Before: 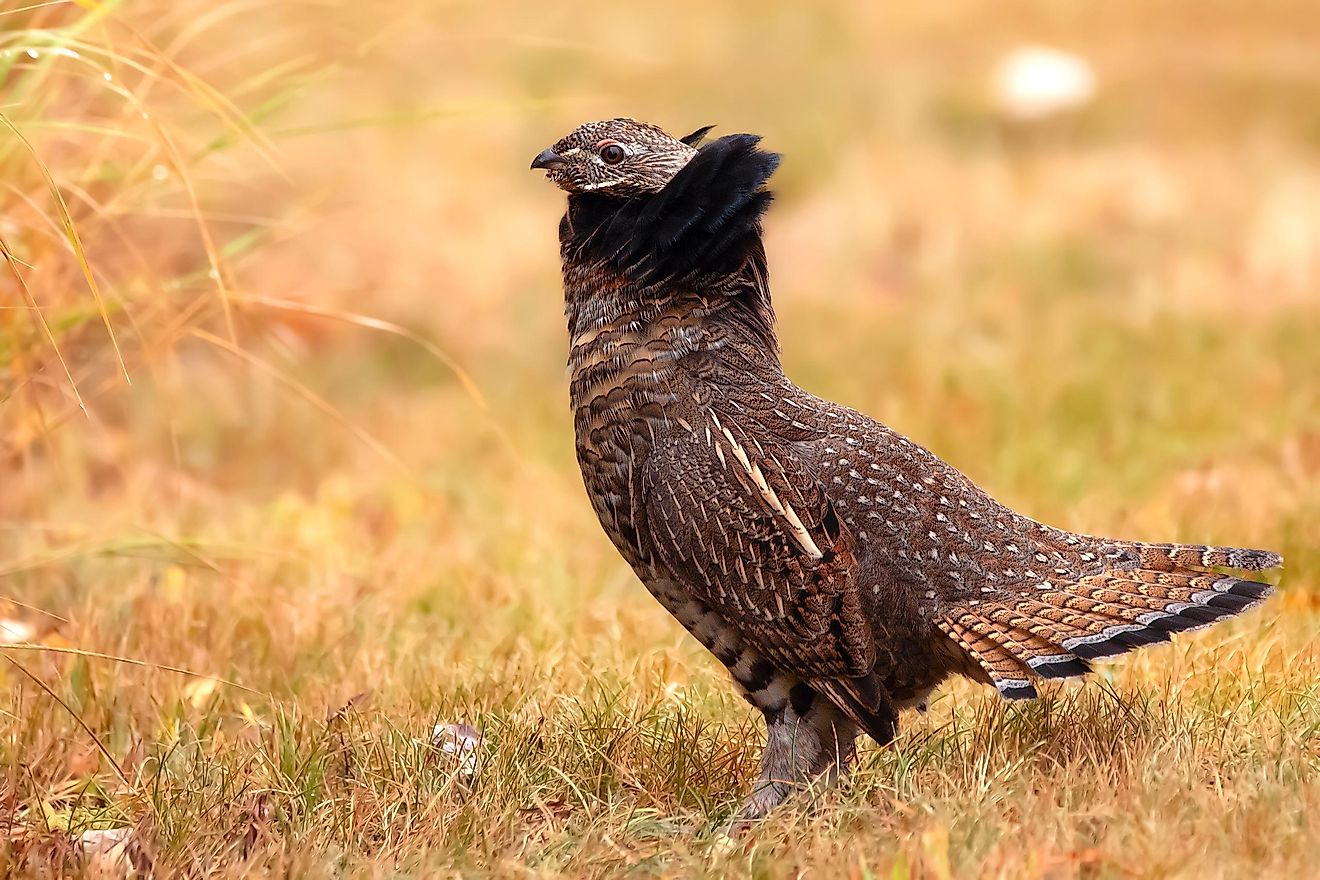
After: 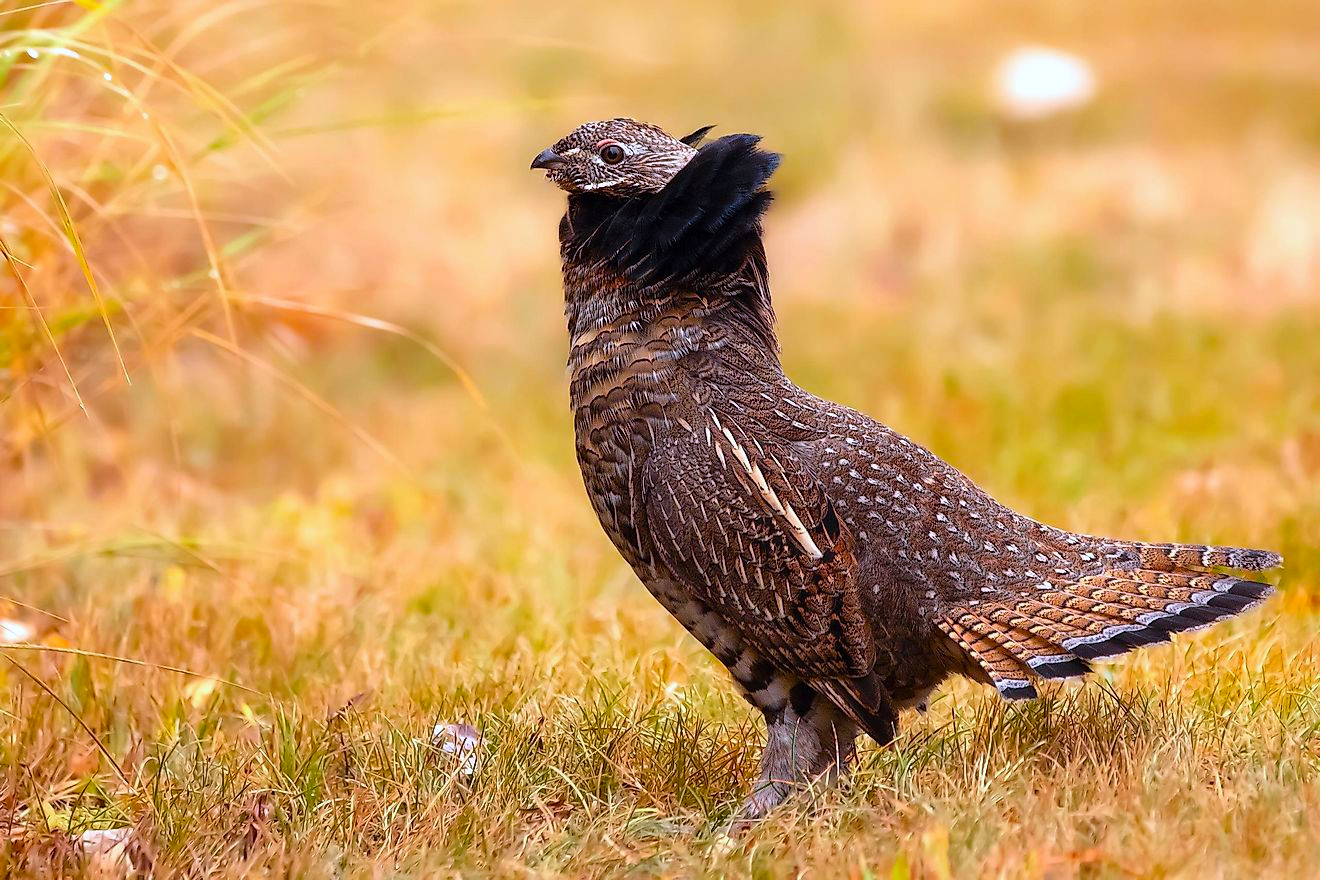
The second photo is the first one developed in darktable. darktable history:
white balance: red 0.967, blue 1.119, emerald 0.756
color balance rgb: perceptual saturation grading › global saturation 20%, global vibrance 20%
